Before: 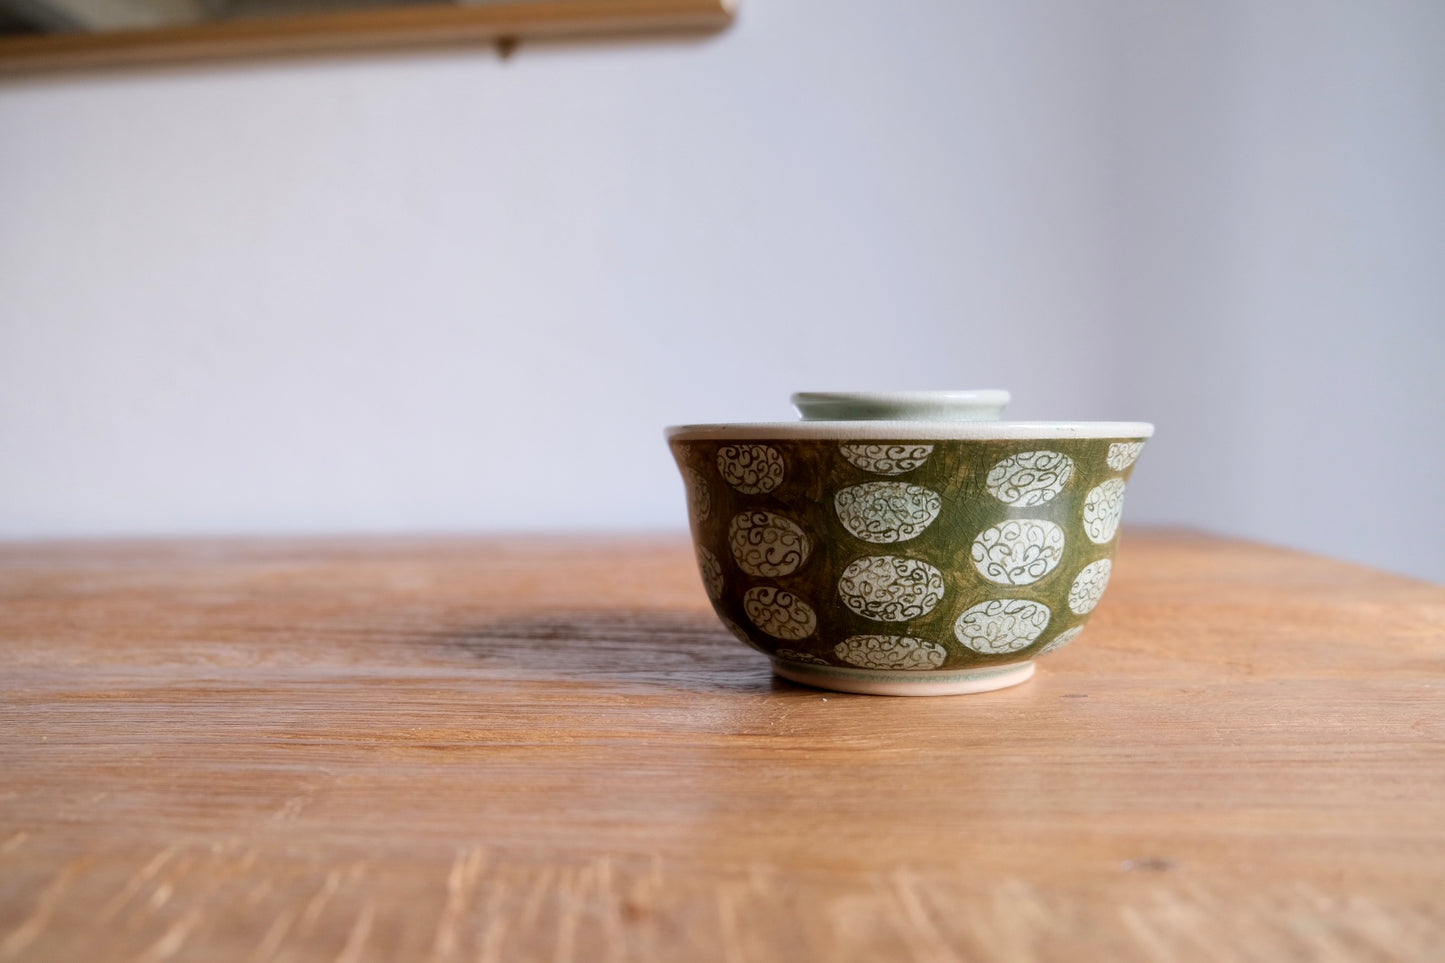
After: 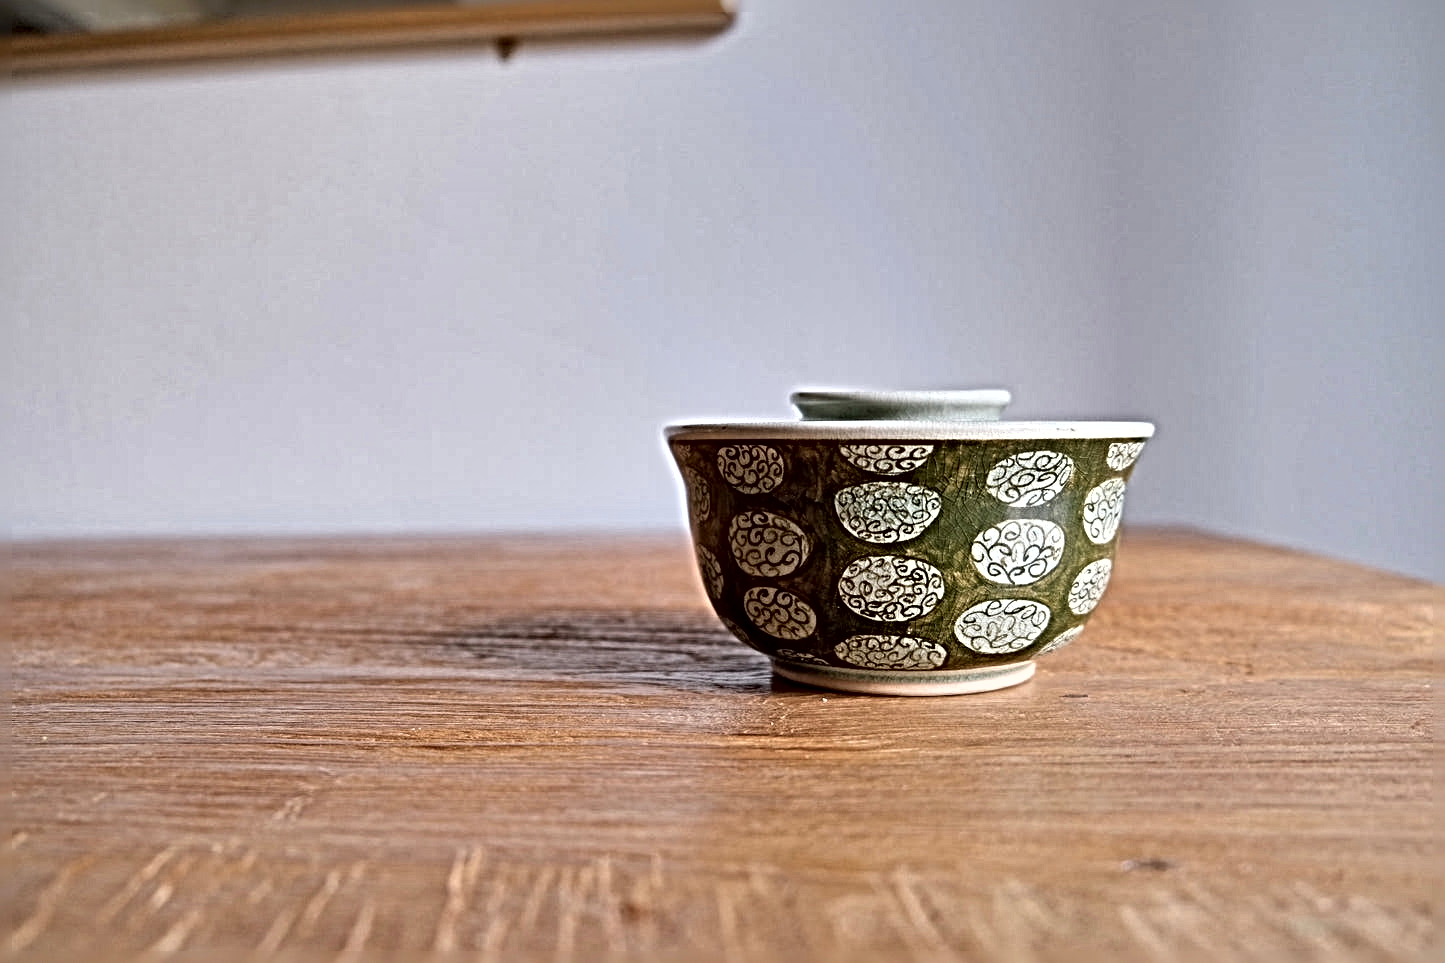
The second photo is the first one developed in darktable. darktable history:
shadows and highlights: low approximation 0.01, soften with gaussian
sharpen: radius 6.3, amount 1.8, threshold 0
